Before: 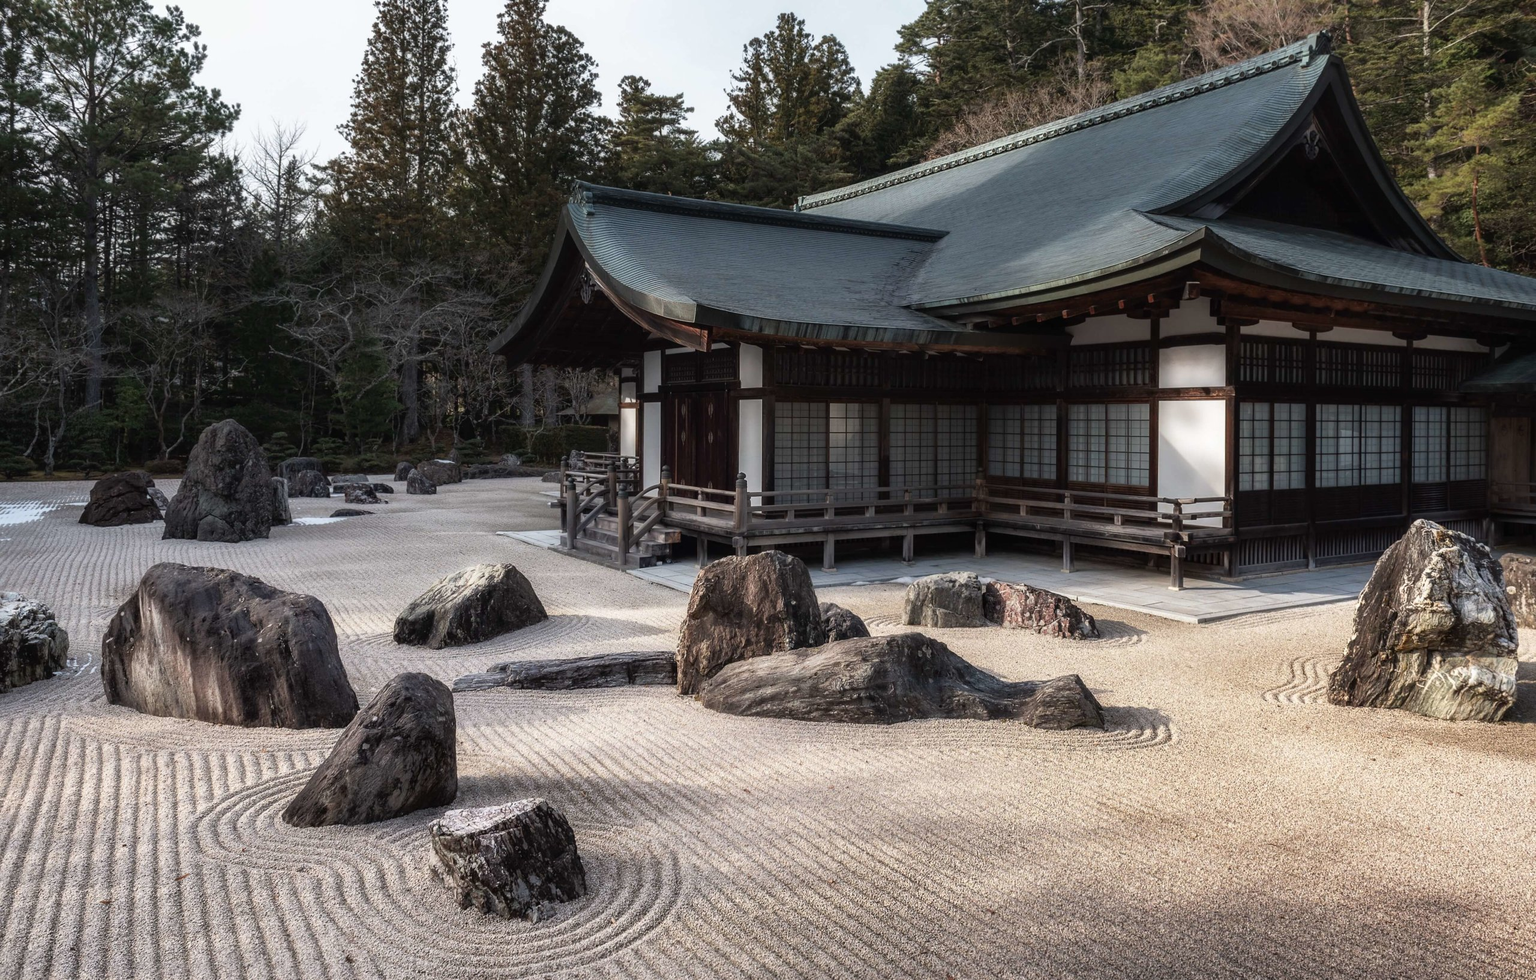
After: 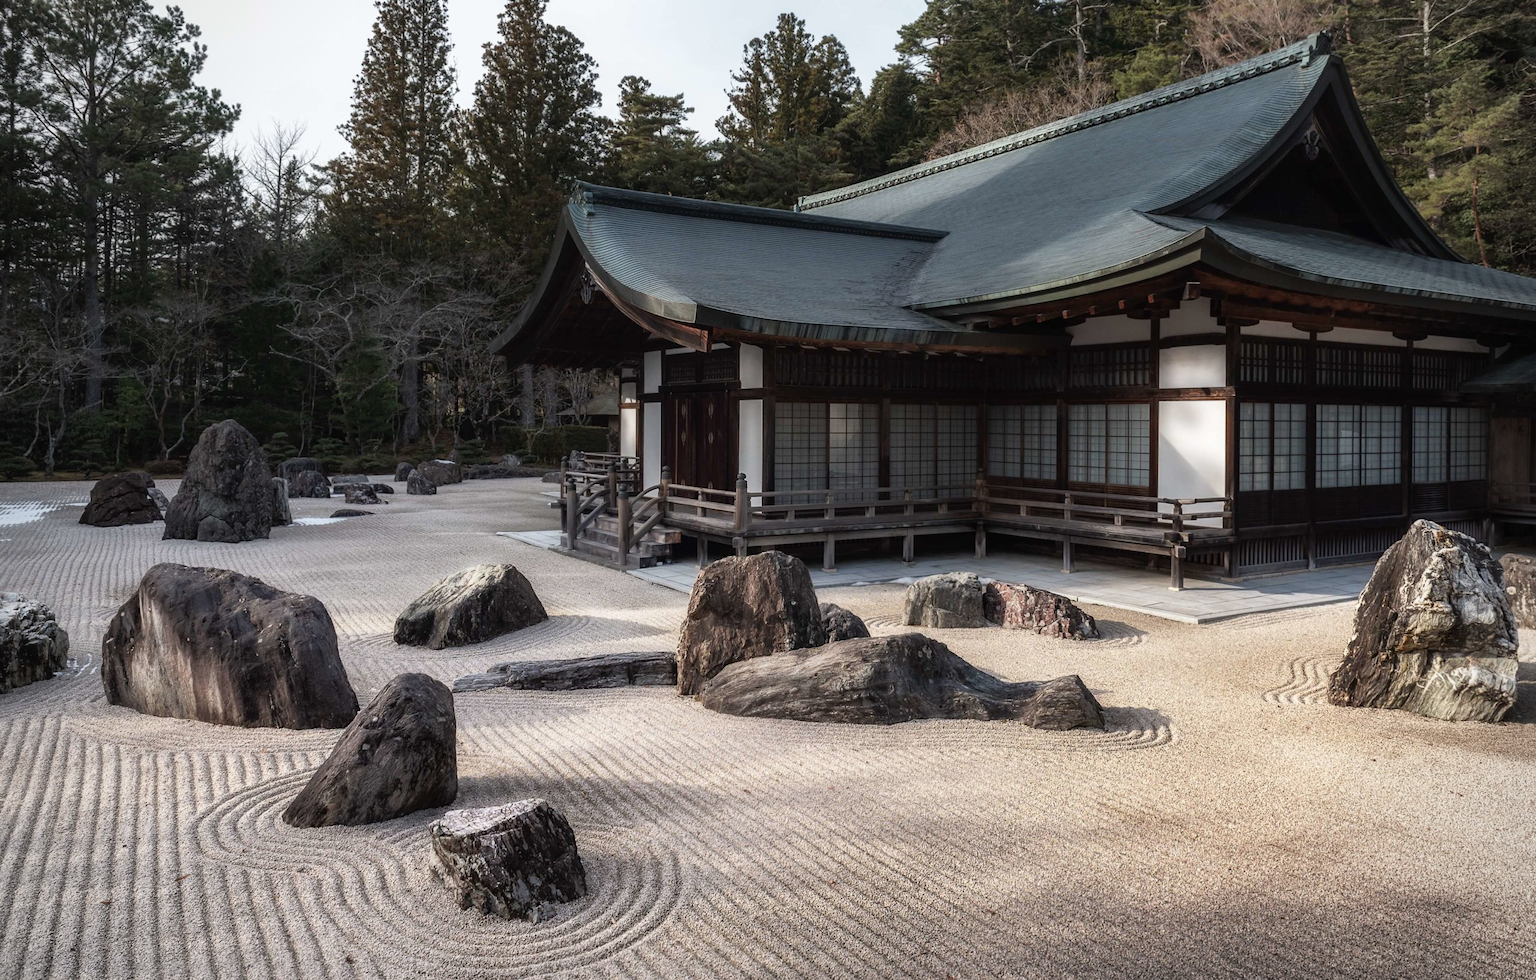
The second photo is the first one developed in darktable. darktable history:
vignetting: fall-off radius 46.13%, brightness -0.288, unbound false
